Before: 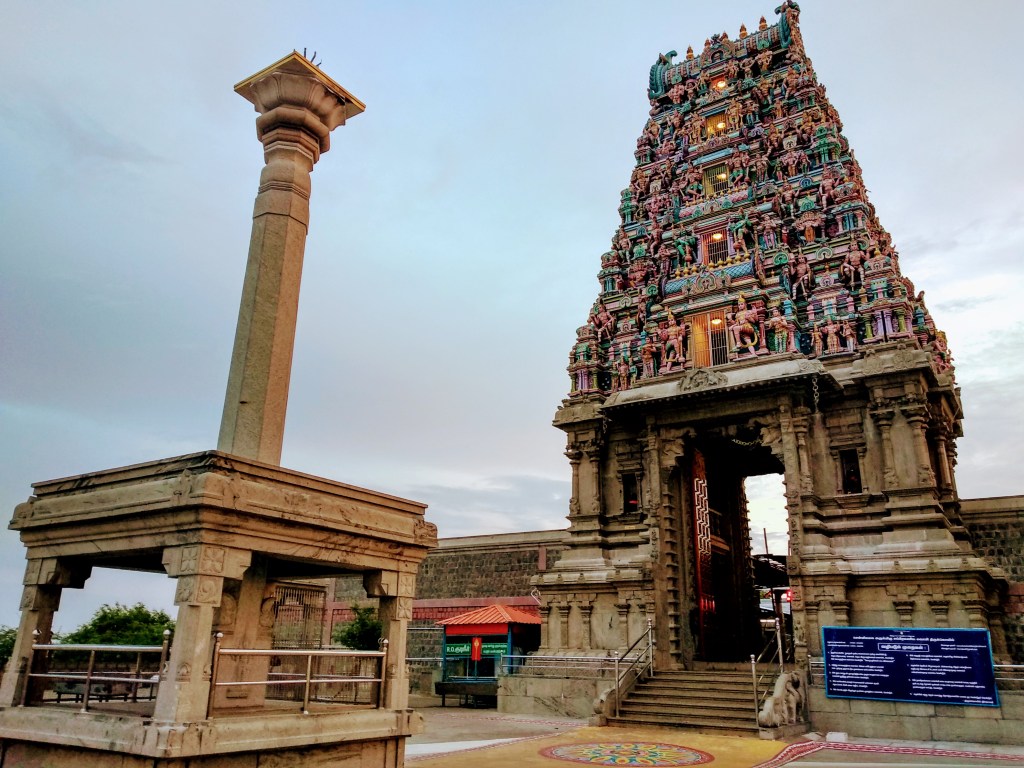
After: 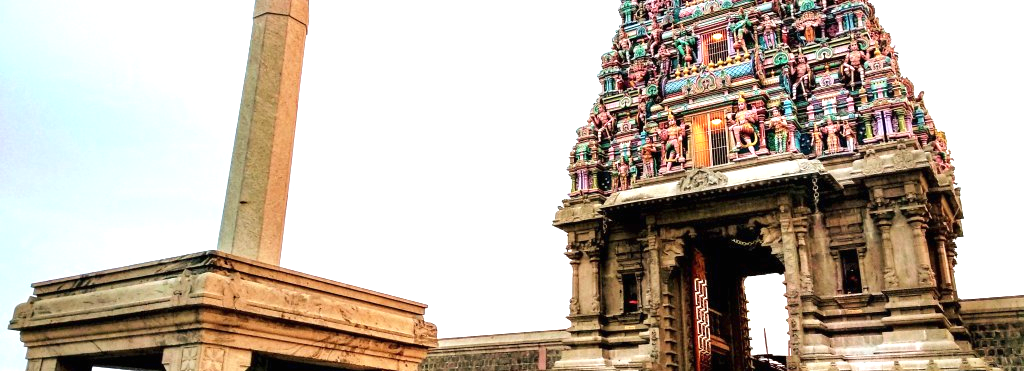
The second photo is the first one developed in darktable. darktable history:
crop and rotate: top 26.056%, bottom 25.543%
exposure: black level correction 0, exposure 1.3 EV, compensate highlight preservation false
